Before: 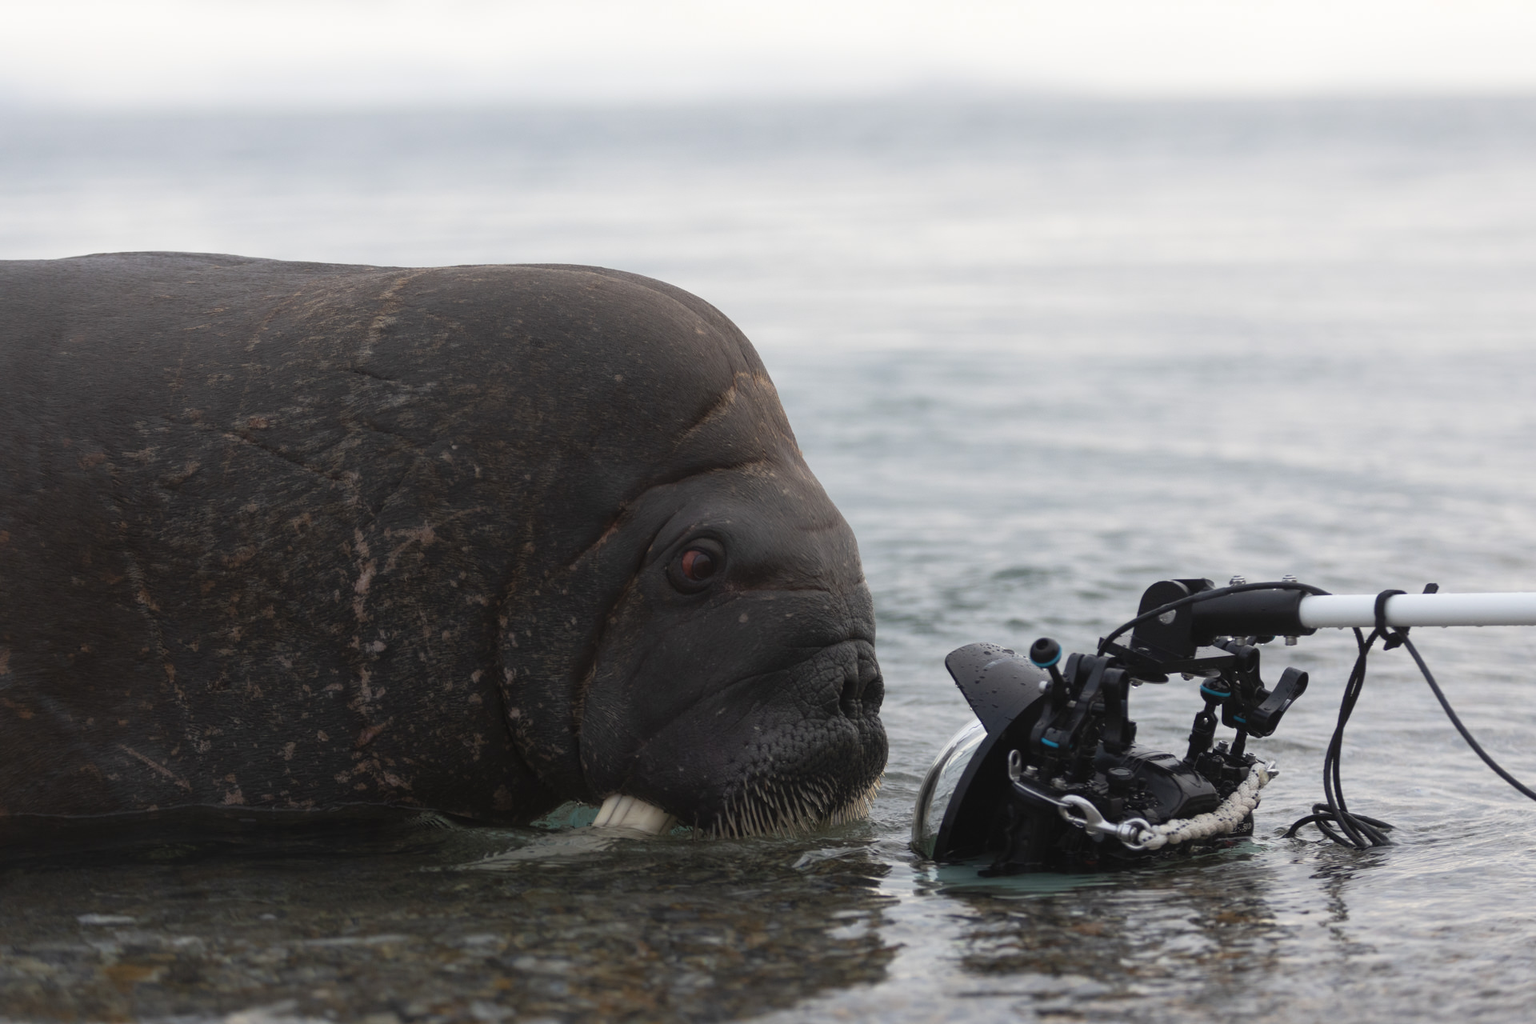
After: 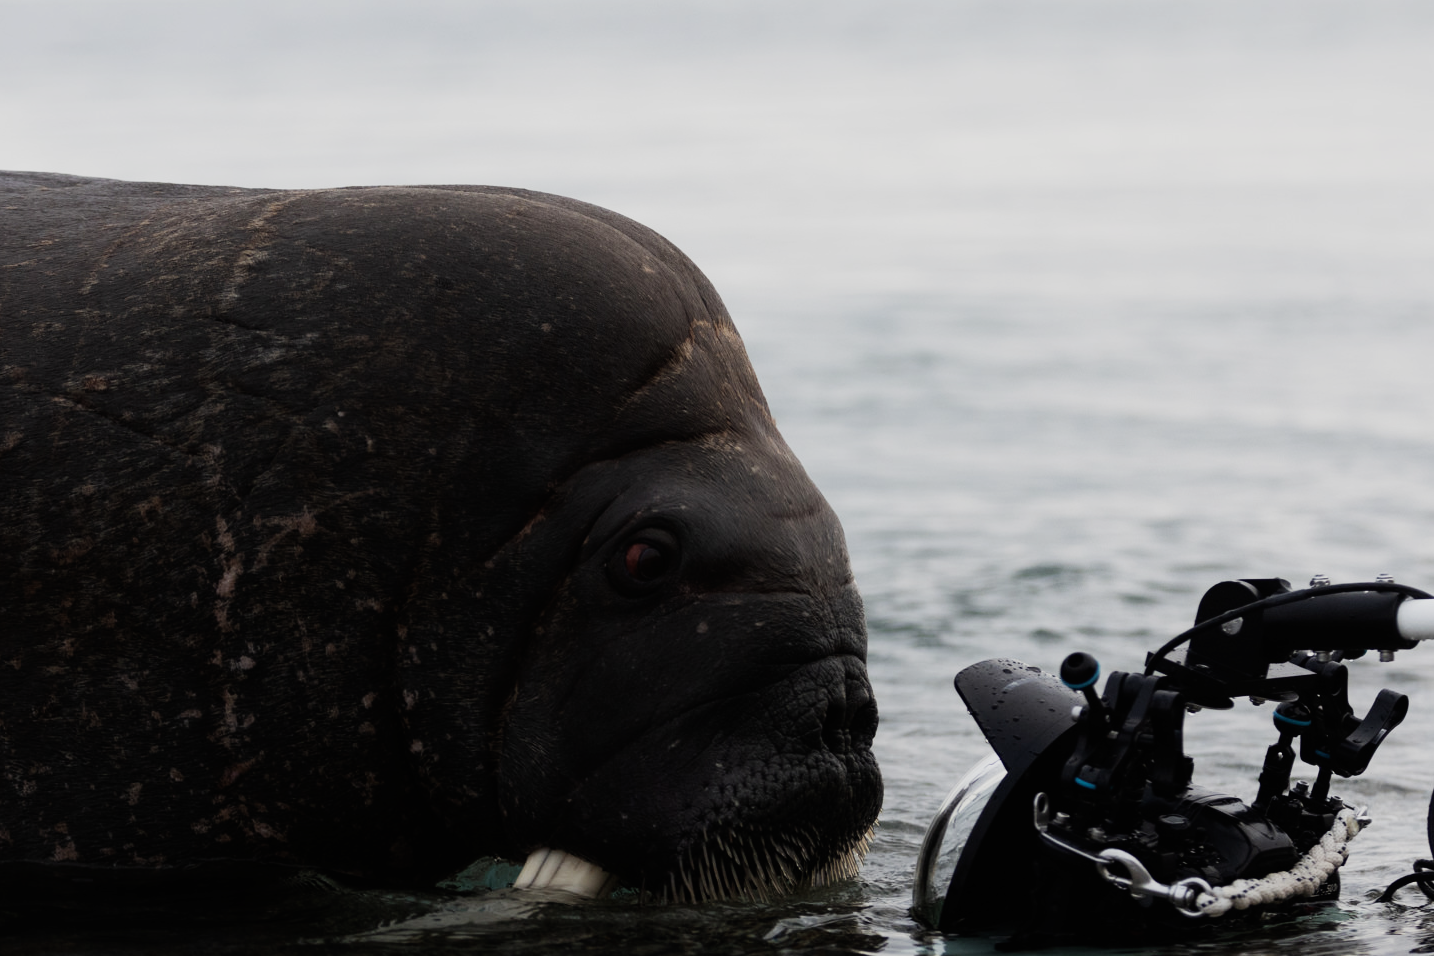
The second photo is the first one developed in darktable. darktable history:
tone equalizer: on, module defaults
sigmoid: contrast 2, skew -0.2, preserve hue 0%, red attenuation 0.1, red rotation 0.035, green attenuation 0.1, green rotation -0.017, blue attenuation 0.15, blue rotation -0.052, base primaries Rec2020
contrast brightness saturation: saturation -0.17
crop and rotate: left 11.831%, top 11.346%, right 13.429%, bottom 13.899%
exposure: exposure -0.151 EV, compensate highlight preservation false
